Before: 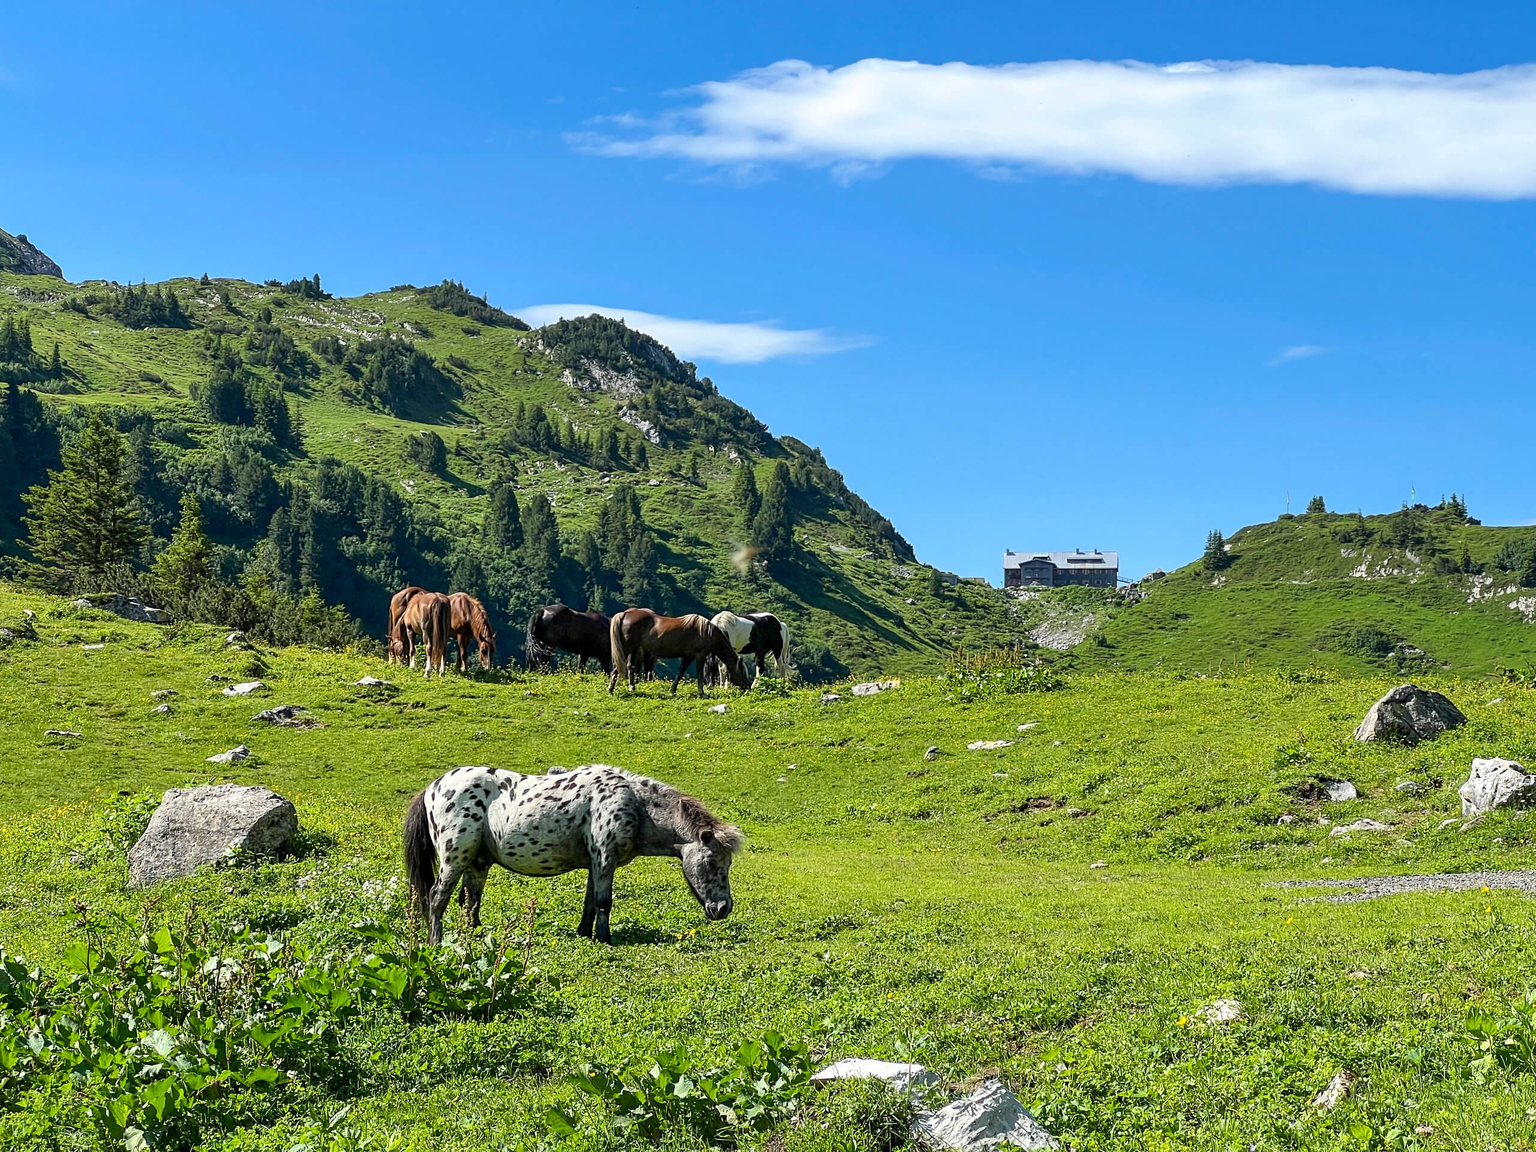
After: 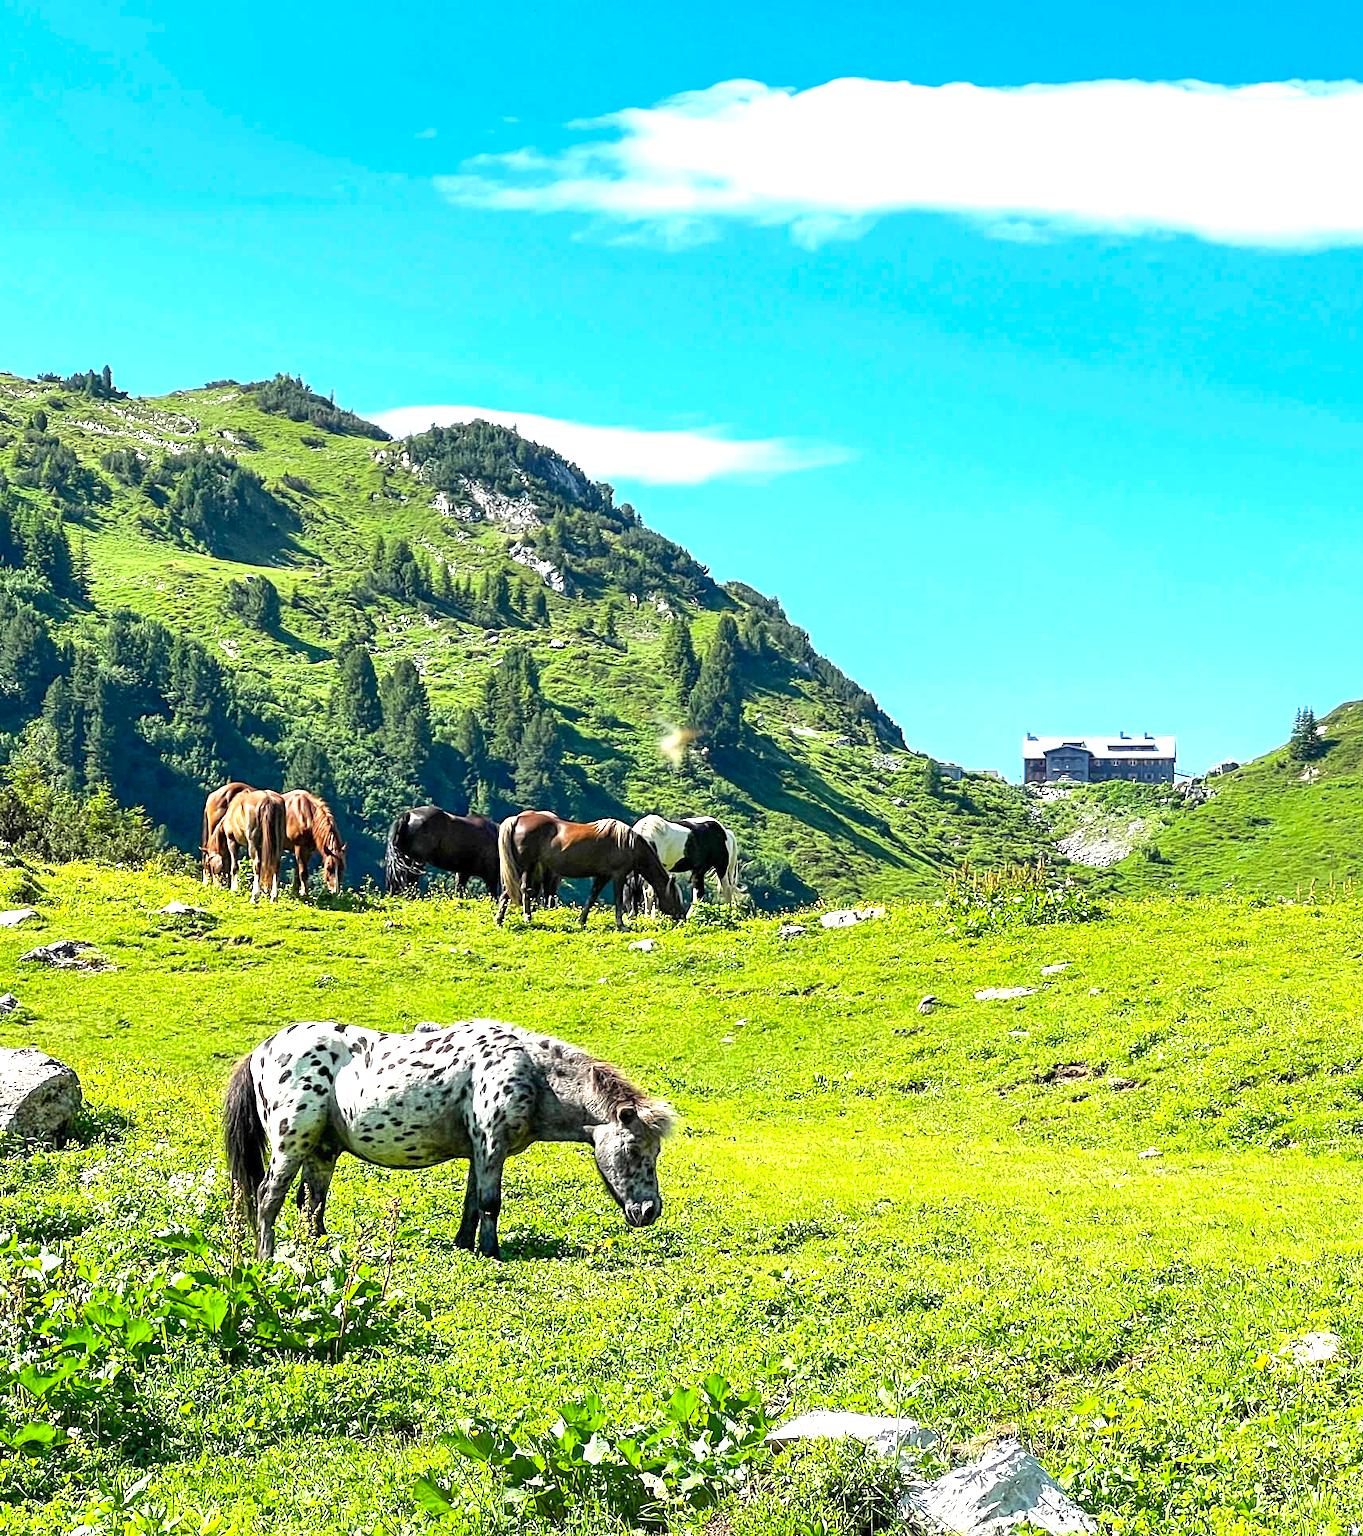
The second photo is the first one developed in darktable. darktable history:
exposure: exposure 1.233 EV, compensate exposure bias true, compensate highlight preservation false
crop and rotate: left 15.417%, right 17.996%
color correction: highlights b* 0.031, saturation 1.15
